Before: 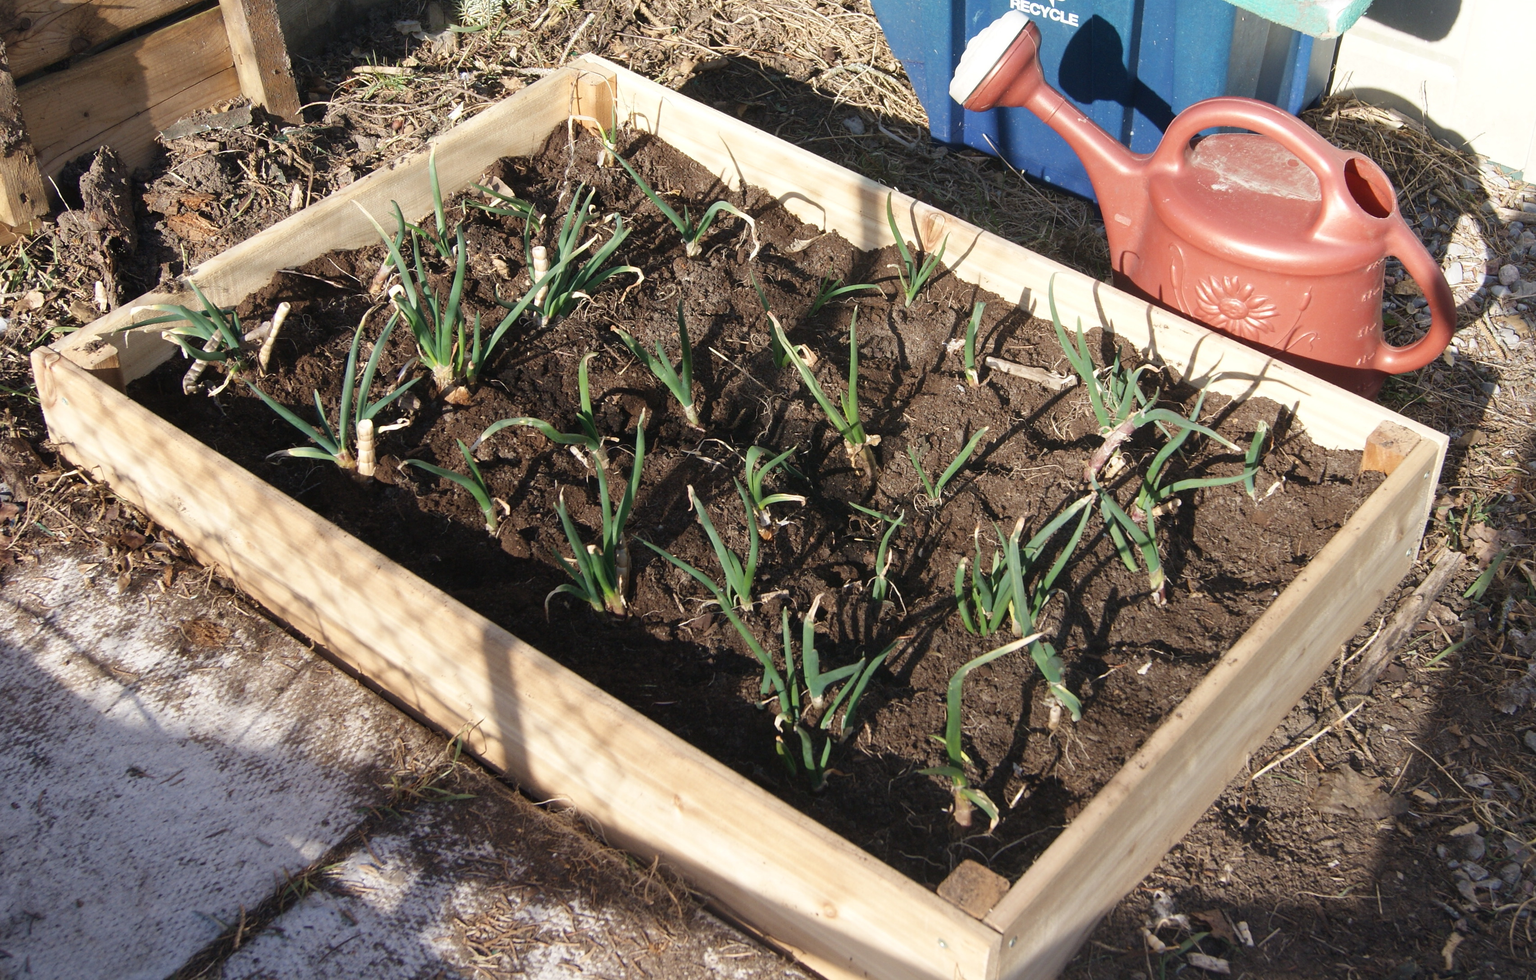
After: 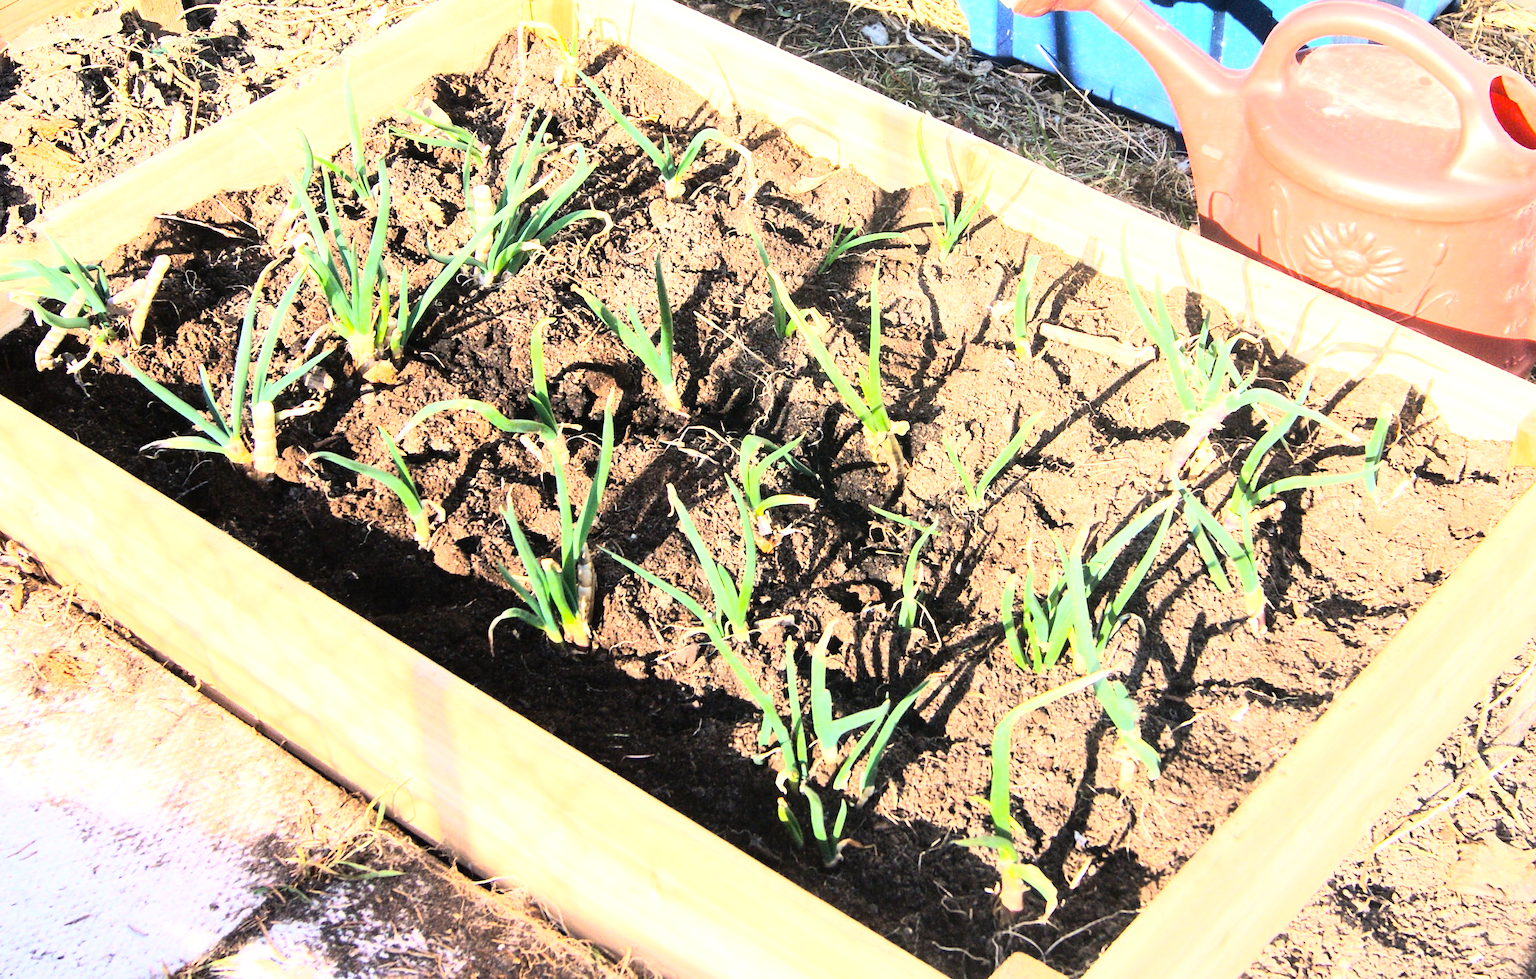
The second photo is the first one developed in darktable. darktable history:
crop and rotate: left 10.071%, top 10.071%, right 10.02%, bottom 10.02%
rgb curve: curves: ch0 [(0, 0) (0.21, 0.15) (0.24, 0.21) (0.5, 0.75) (0.75, 0.96) (0.89, 0.99) (1, 1)]; ch1 [(0, 0.02) (0.21, 0.13) (0.25, 0.2) (0.5, 0.67) (0.75, 0.9) (0.89, 0.97) (1, 1)]; ch2 [(0, 0.02) (0.21, 0.13) (0.25, 0.2) (0.5, 0.67) (0.75, 0.9) (0.89, 0.97) (1, 1)], compensate middle gray true
exposure: black level correction 0.001, exposure 1.646 EV, compensate exposure bias true, compensate highlight preservation false
color balance: output saturation 120%
